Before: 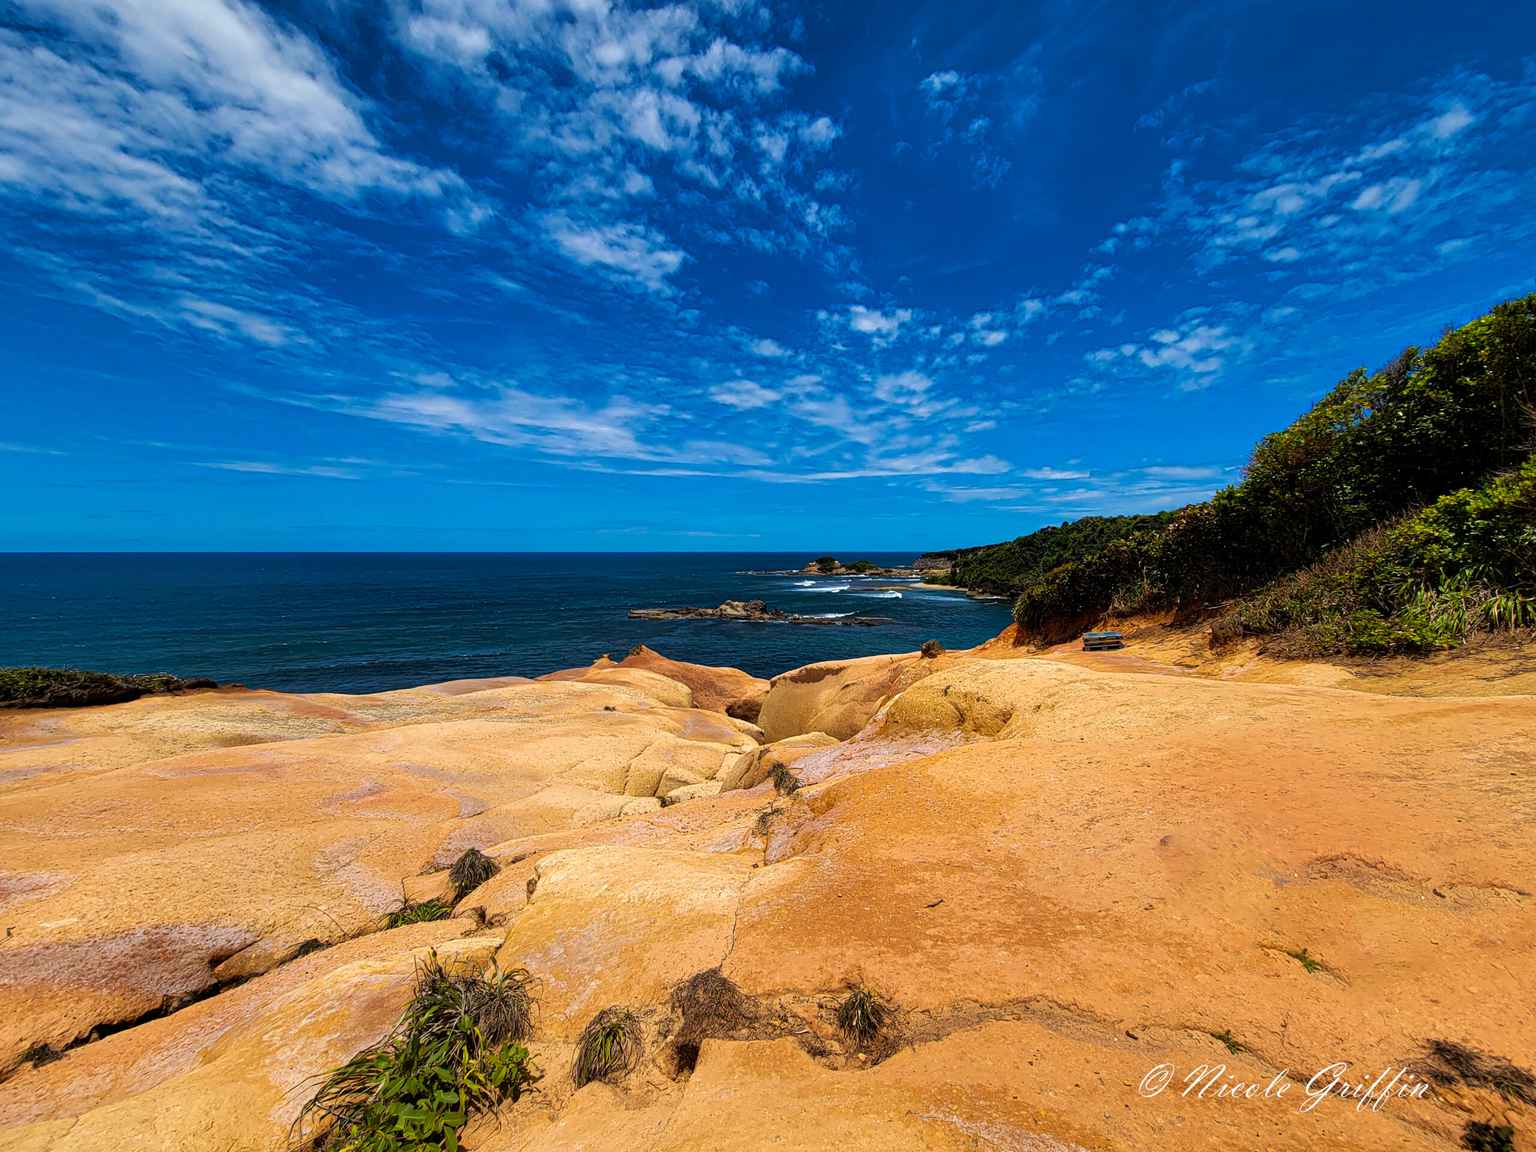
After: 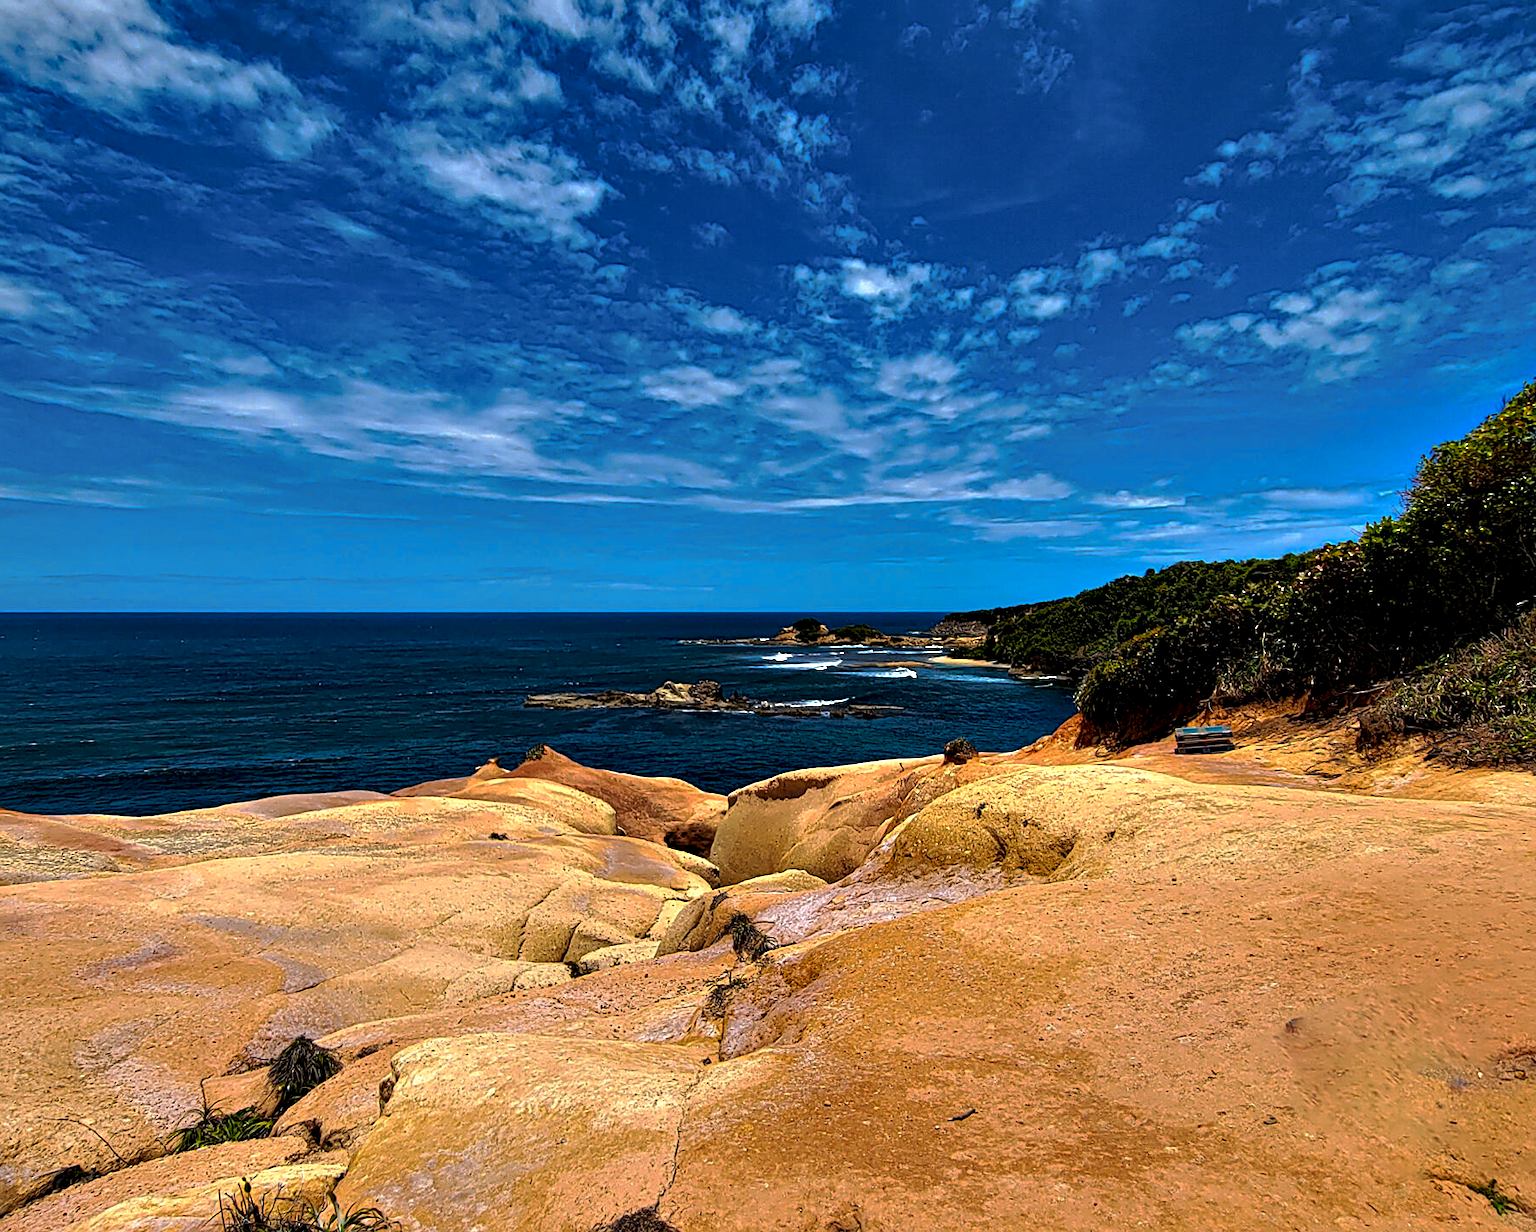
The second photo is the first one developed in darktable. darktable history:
contrast equalizer: y [[0.6 ×6], [0.55 ×6], [0 ×6], [0 ×6], [0 ×6]]
crop and rotate: left 17.057%, top 10.797%, right 13.032%, bottom 14.402%
sharpen: amount 0.217
tone curve: curves: ch0 [(0, 0) (0.568, 0.517) (0.8, 0.717) (1, 1)], preserve colors none
